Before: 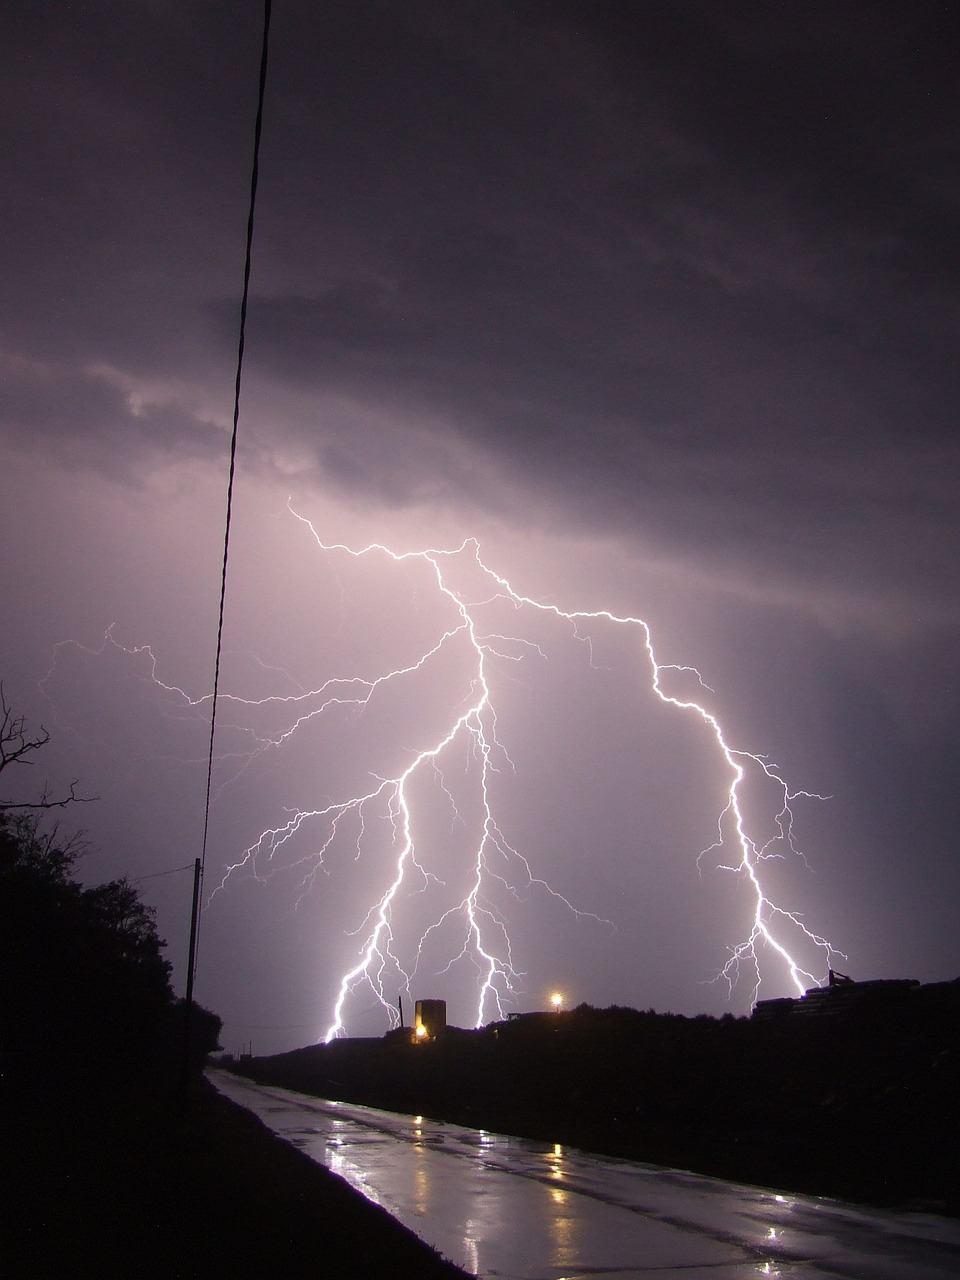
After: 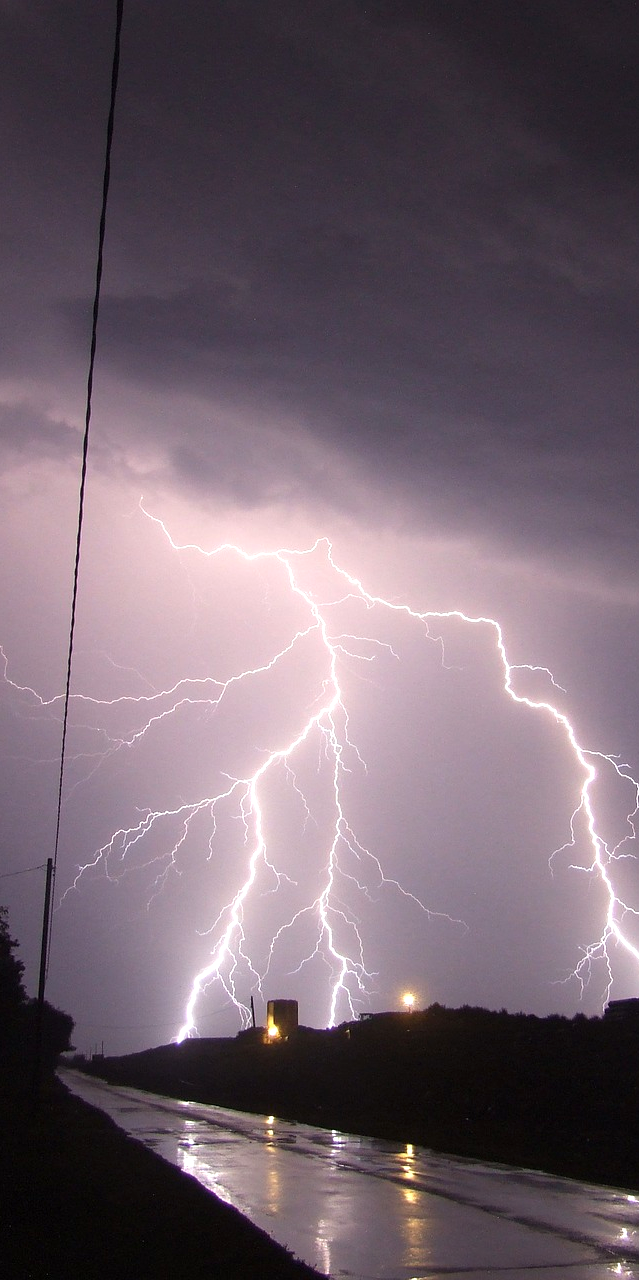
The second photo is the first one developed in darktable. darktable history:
exposure: exposure 0.496 EV, compensate highlight preservation false
crop: left 15.419%, right 17.914%
